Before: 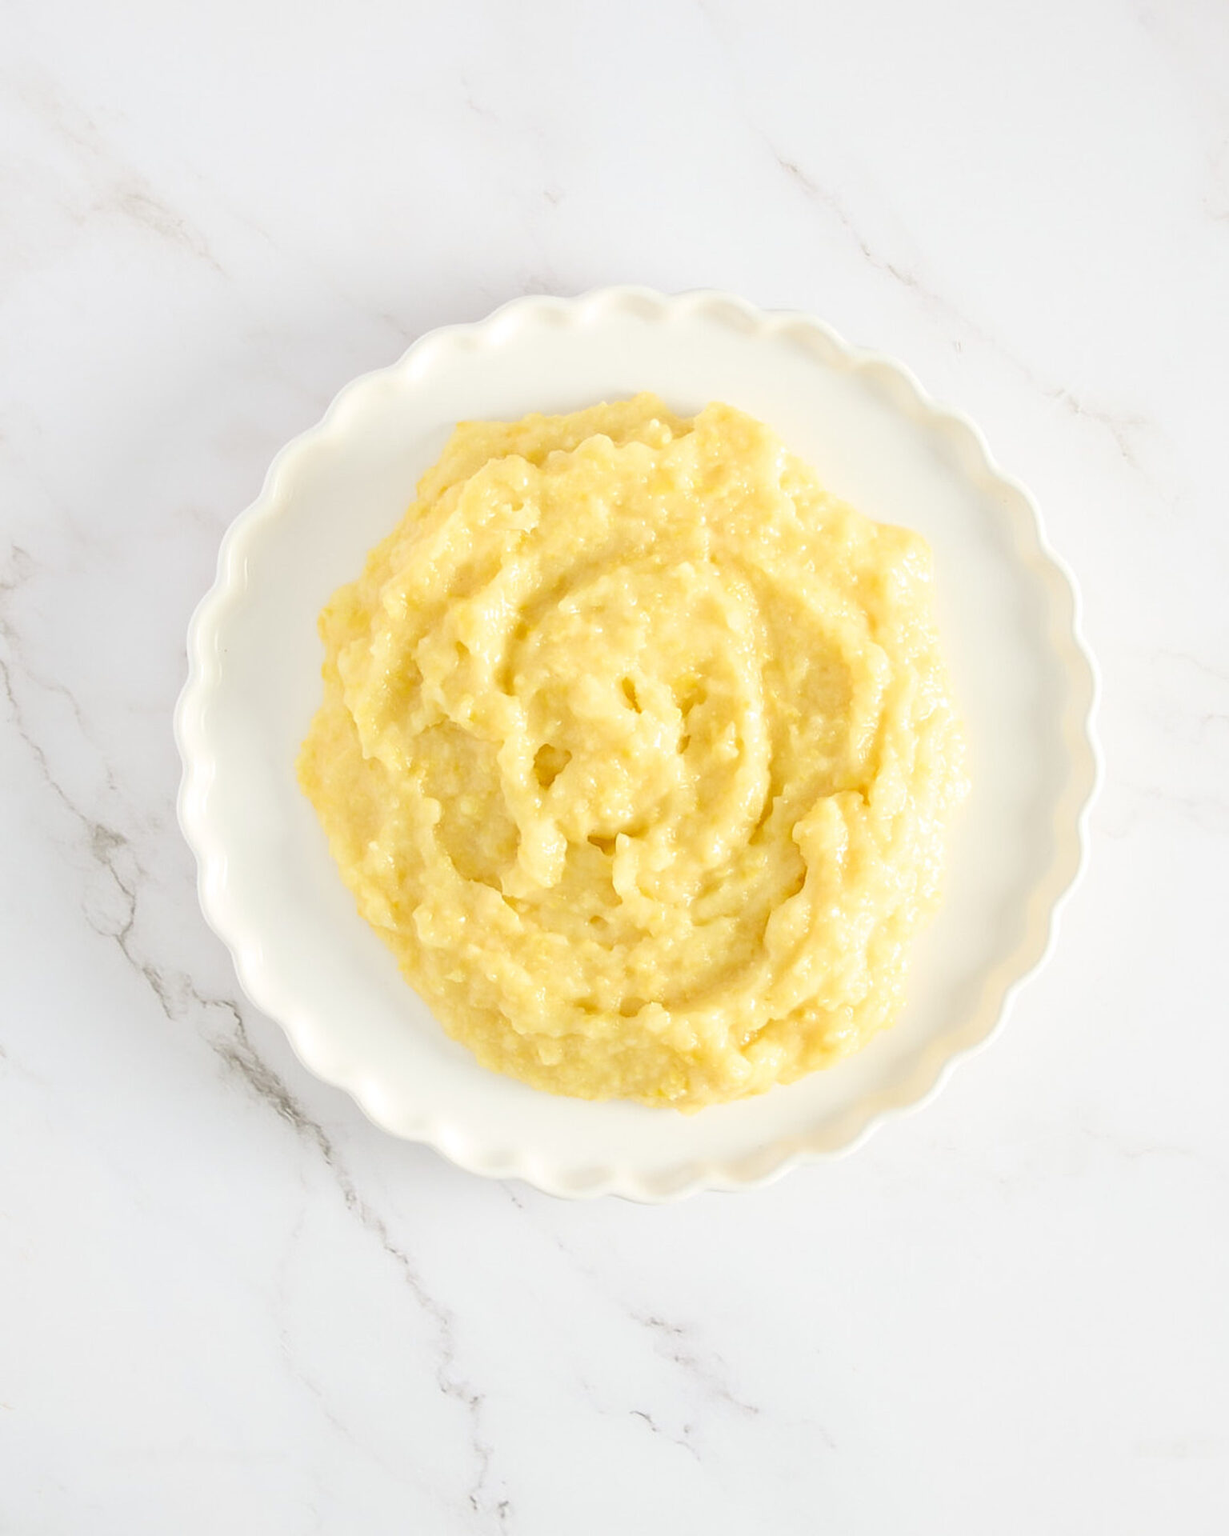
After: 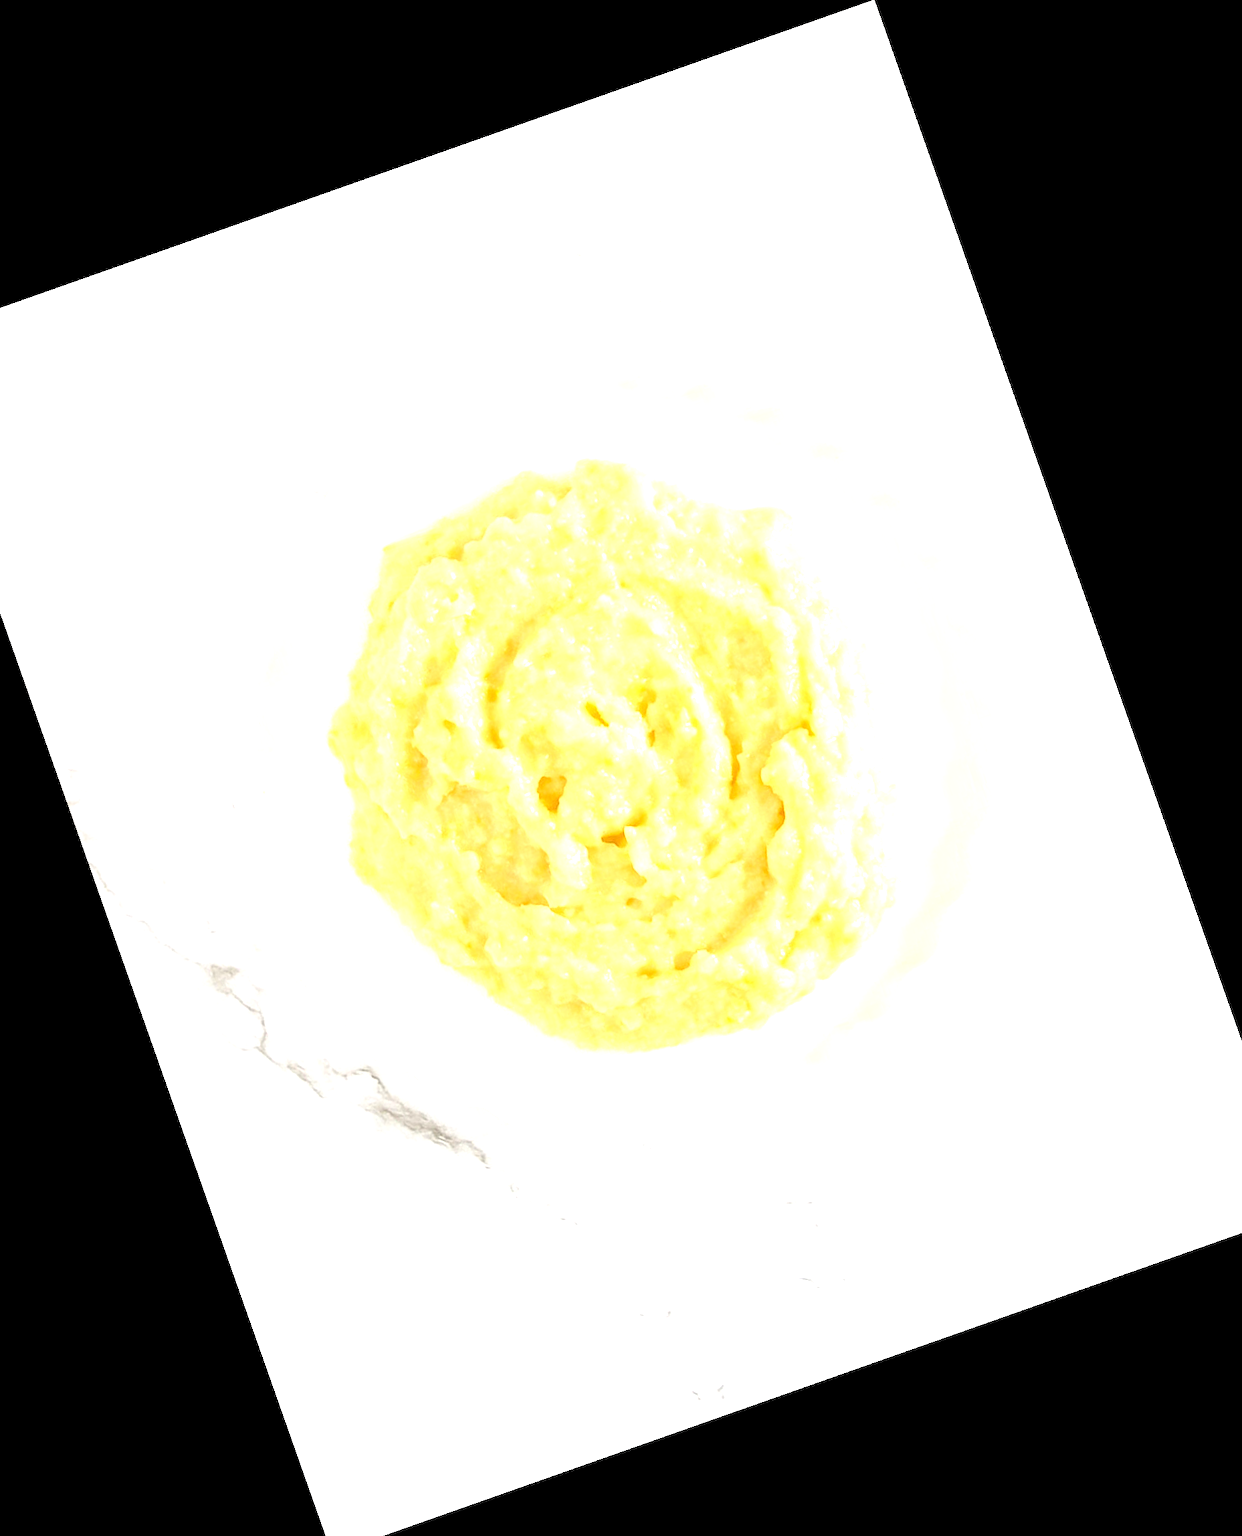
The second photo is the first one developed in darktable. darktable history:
exposure: exposure 0.77 EV, compensate highlight preservation false
crop and rotate: angle 19.43°, left 6.812%, right 4.125%, bottom 1.087%
